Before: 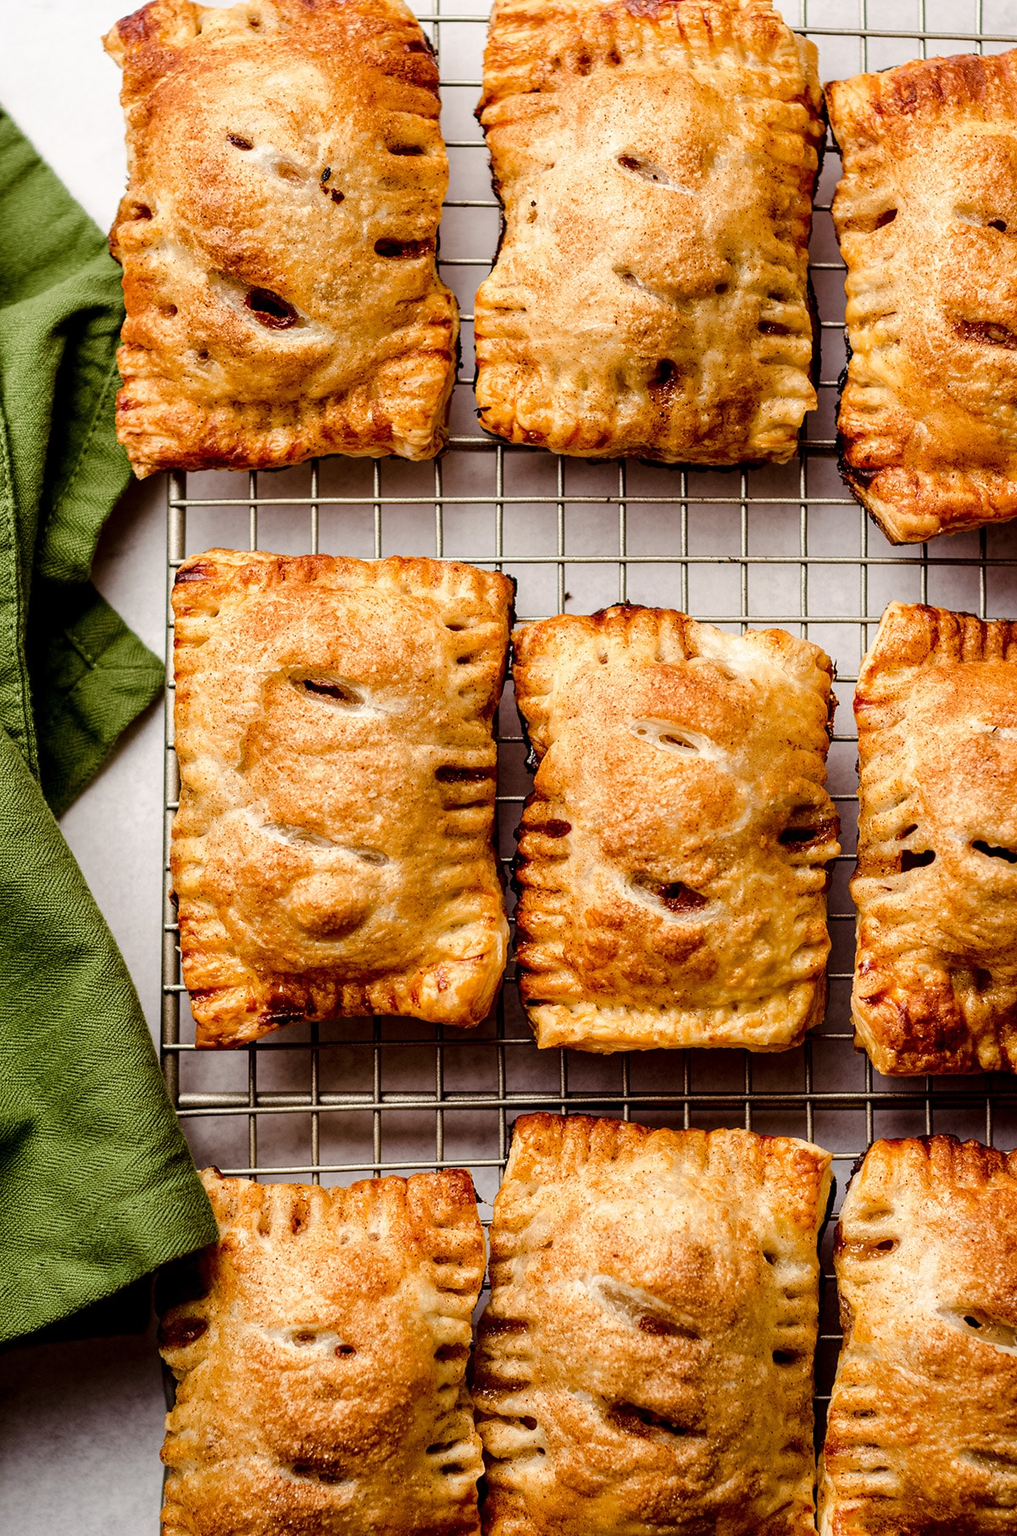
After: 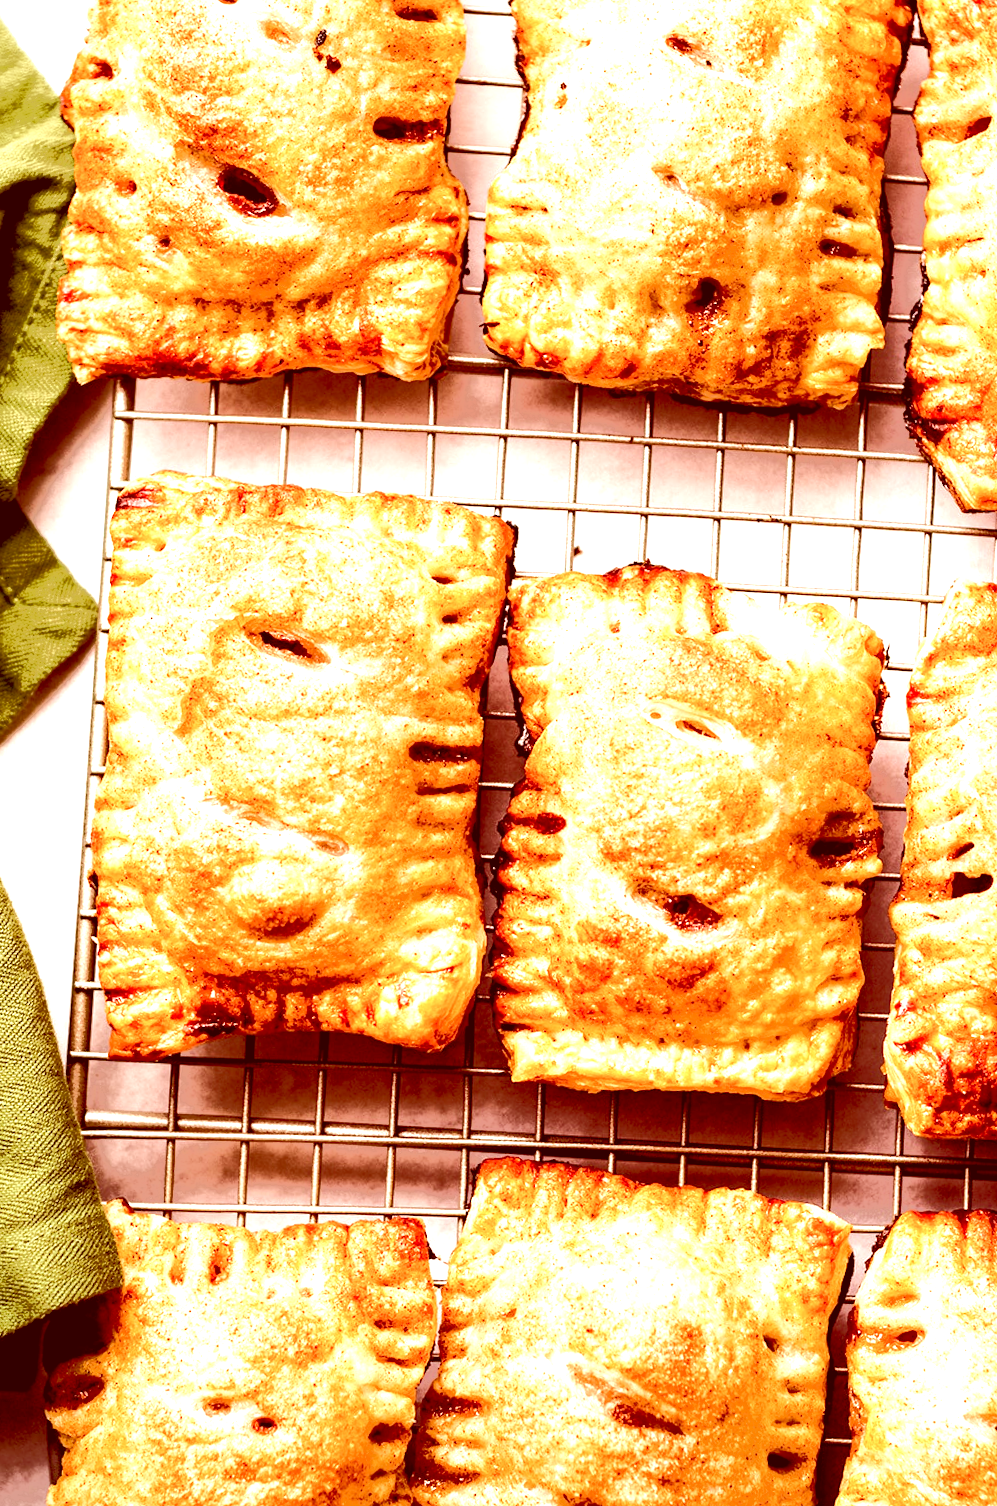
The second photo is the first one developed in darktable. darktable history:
exposure: black level correction 0.001, exposure 1.84 EV, compensate highlight preservation false
base curve: curves: ch0 [(0, 0) (0.989, 0.992)], preserve colors none
crop and rotate: angle -3.27°, left 5.211%, top 5.211%, right 4.607%, bottom 4.607%
color correction: highlights a* 9.03, highlights b* 8.71, shadows a* 40, shadows b* 40, saturation 0.8
tone equalizer: -7 EV -0.63 EV, -6 EV 1 EV, -5 EV -0.45 EV, -4 EV 0.43 EV, -3 EV 0.41 EV, -2 EV 0.15 EV, -1 EV -0.15 EV, +0 EV -0.39 EV, smoothing diameter 25%, edges refinement/feathering 10, preserve details guided filter
